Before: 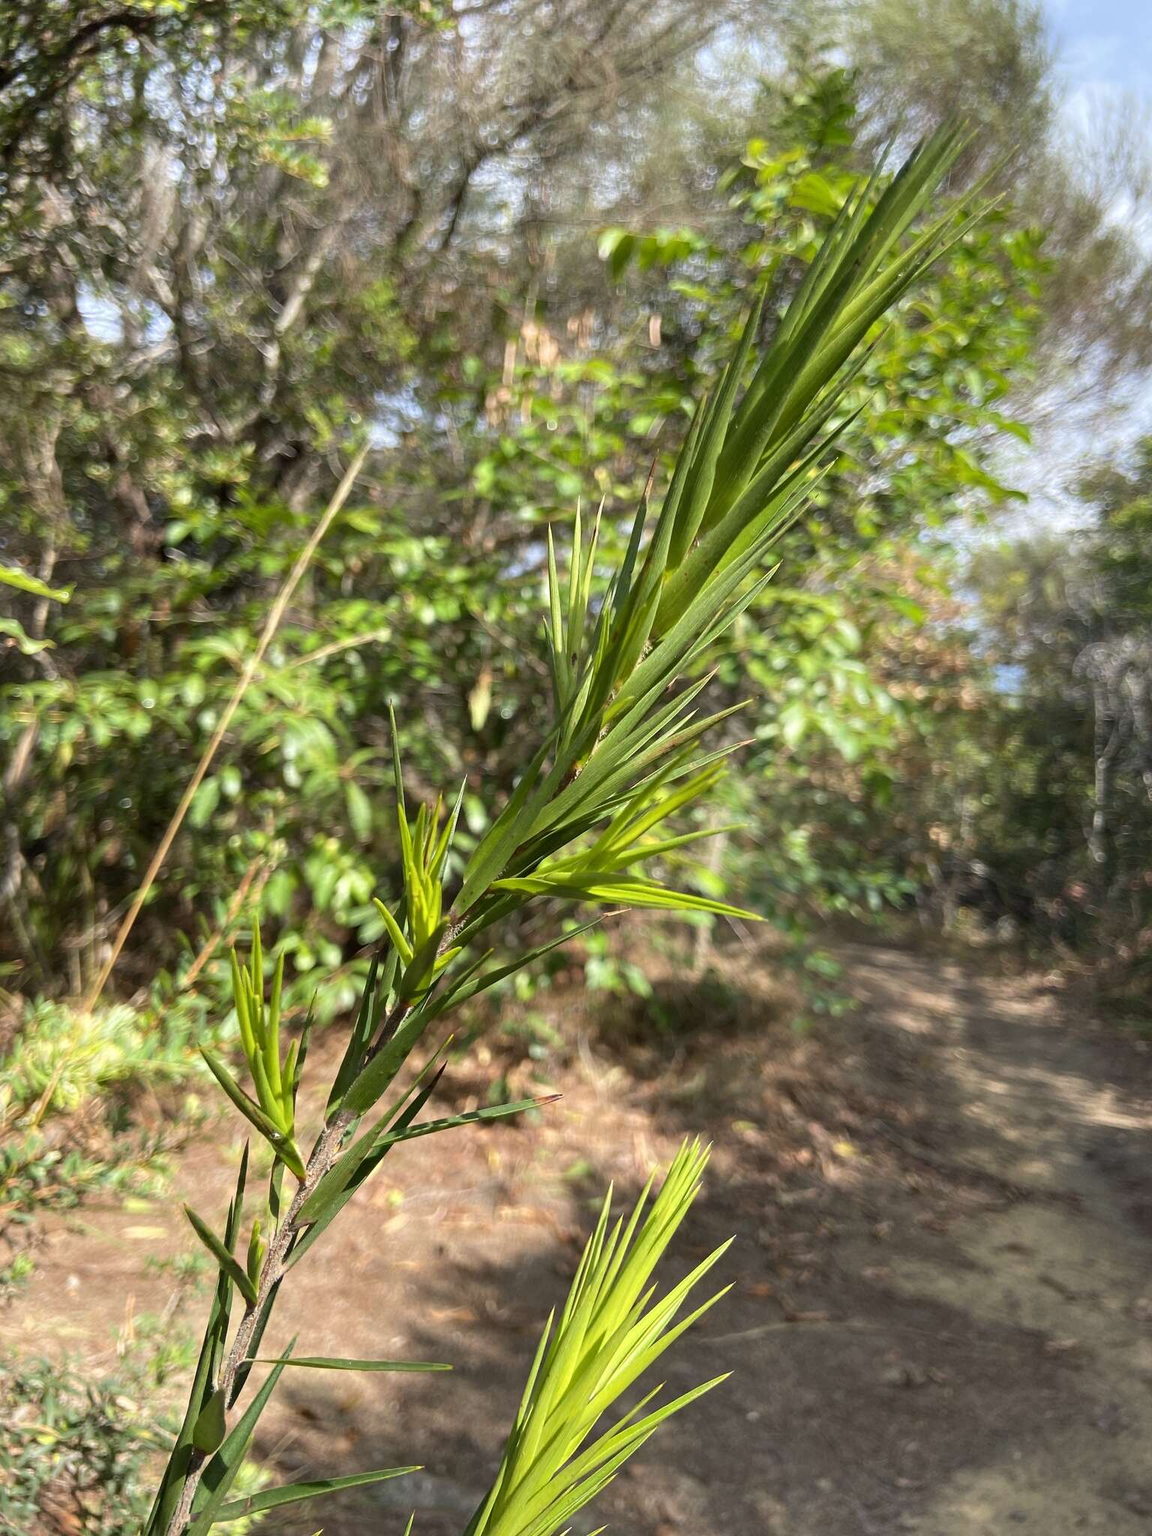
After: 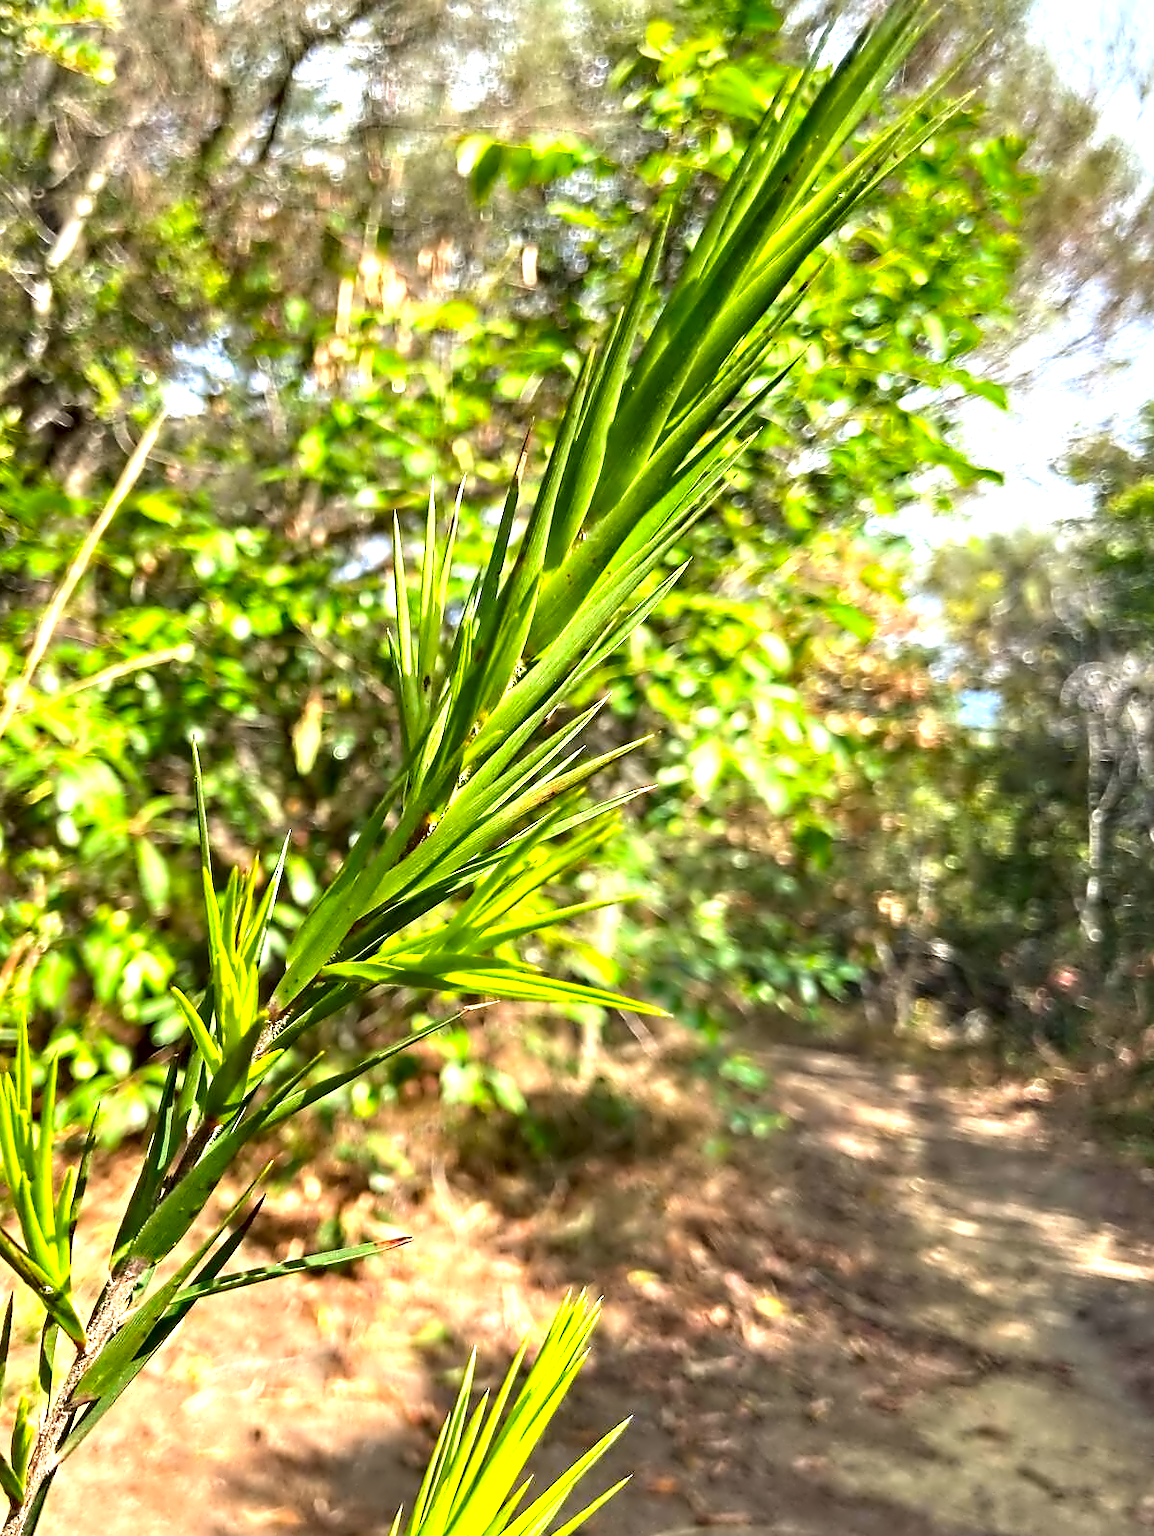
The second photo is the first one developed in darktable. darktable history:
crop and rotate: left 20.74%, top 7.912%, right 0.375%, bottom 13.378%
contrast brightness saturation: brightness -0.02, saturation 0.35
exposure: exposure 0.935 EV, compensate highlight preservation false
contrast equalizer: octaves 7, y [[0.5, 0.542, 0.583, 0.625, 0.667, 0.708], [0.5 ×6], [0.5 ×6], [0, 0.033, 0.067, 0.1, 0.133, 0.167], [0, 0.05, 0.1, 0.15, 0.2, 0.25]]
